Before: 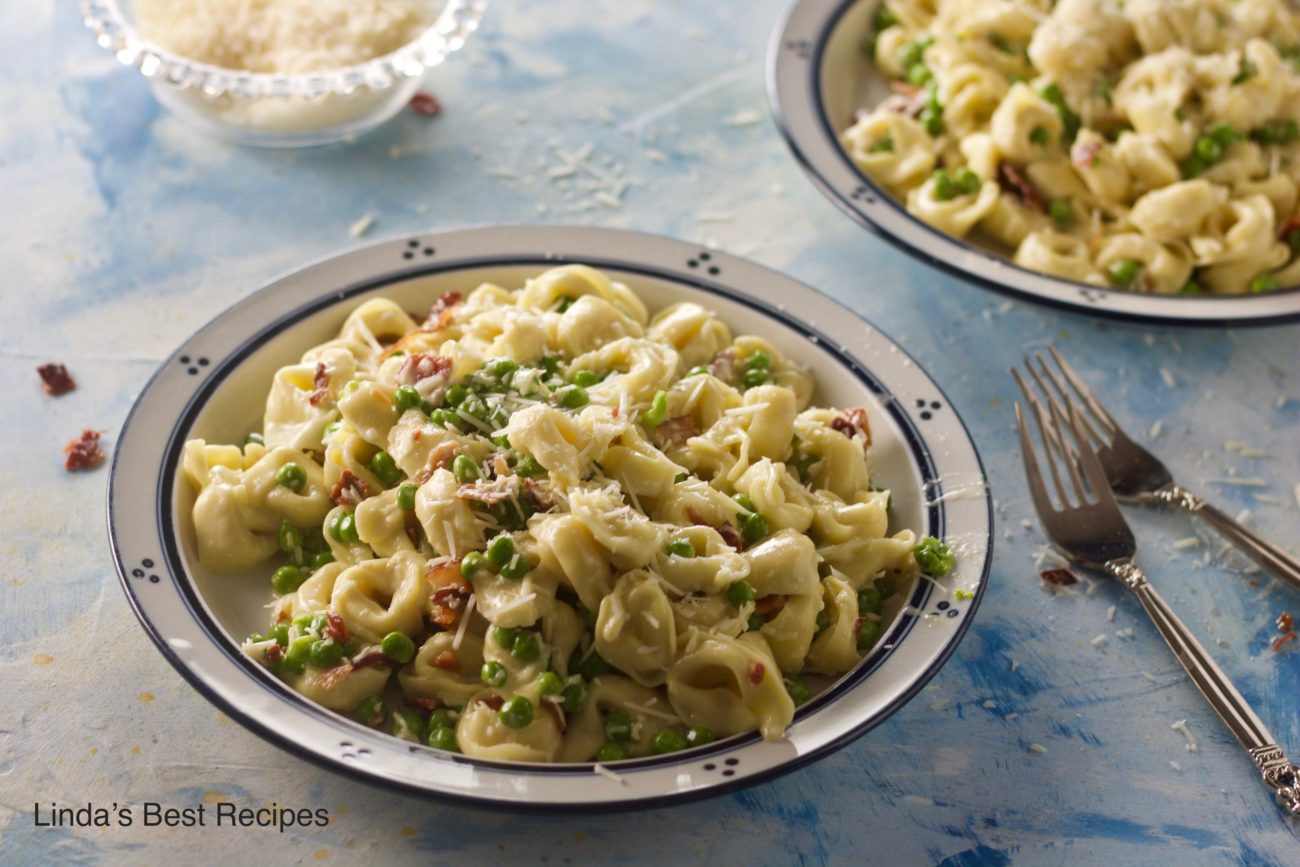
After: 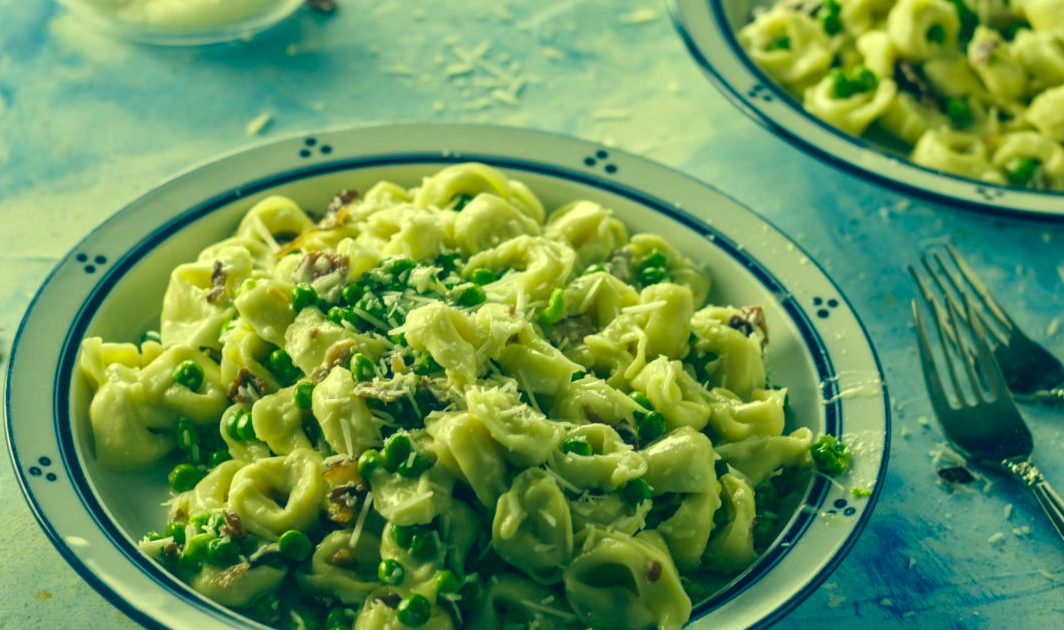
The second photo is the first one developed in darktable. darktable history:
crop: left 7.937%, top 11.874%, right 10.157%, bottom 15.389%
color correction: highlights a* -15.37, highlights b* 39.83, shadows a* -39.66, shadows b* -25.64
local contrast: highlights 24%, detail 130%
